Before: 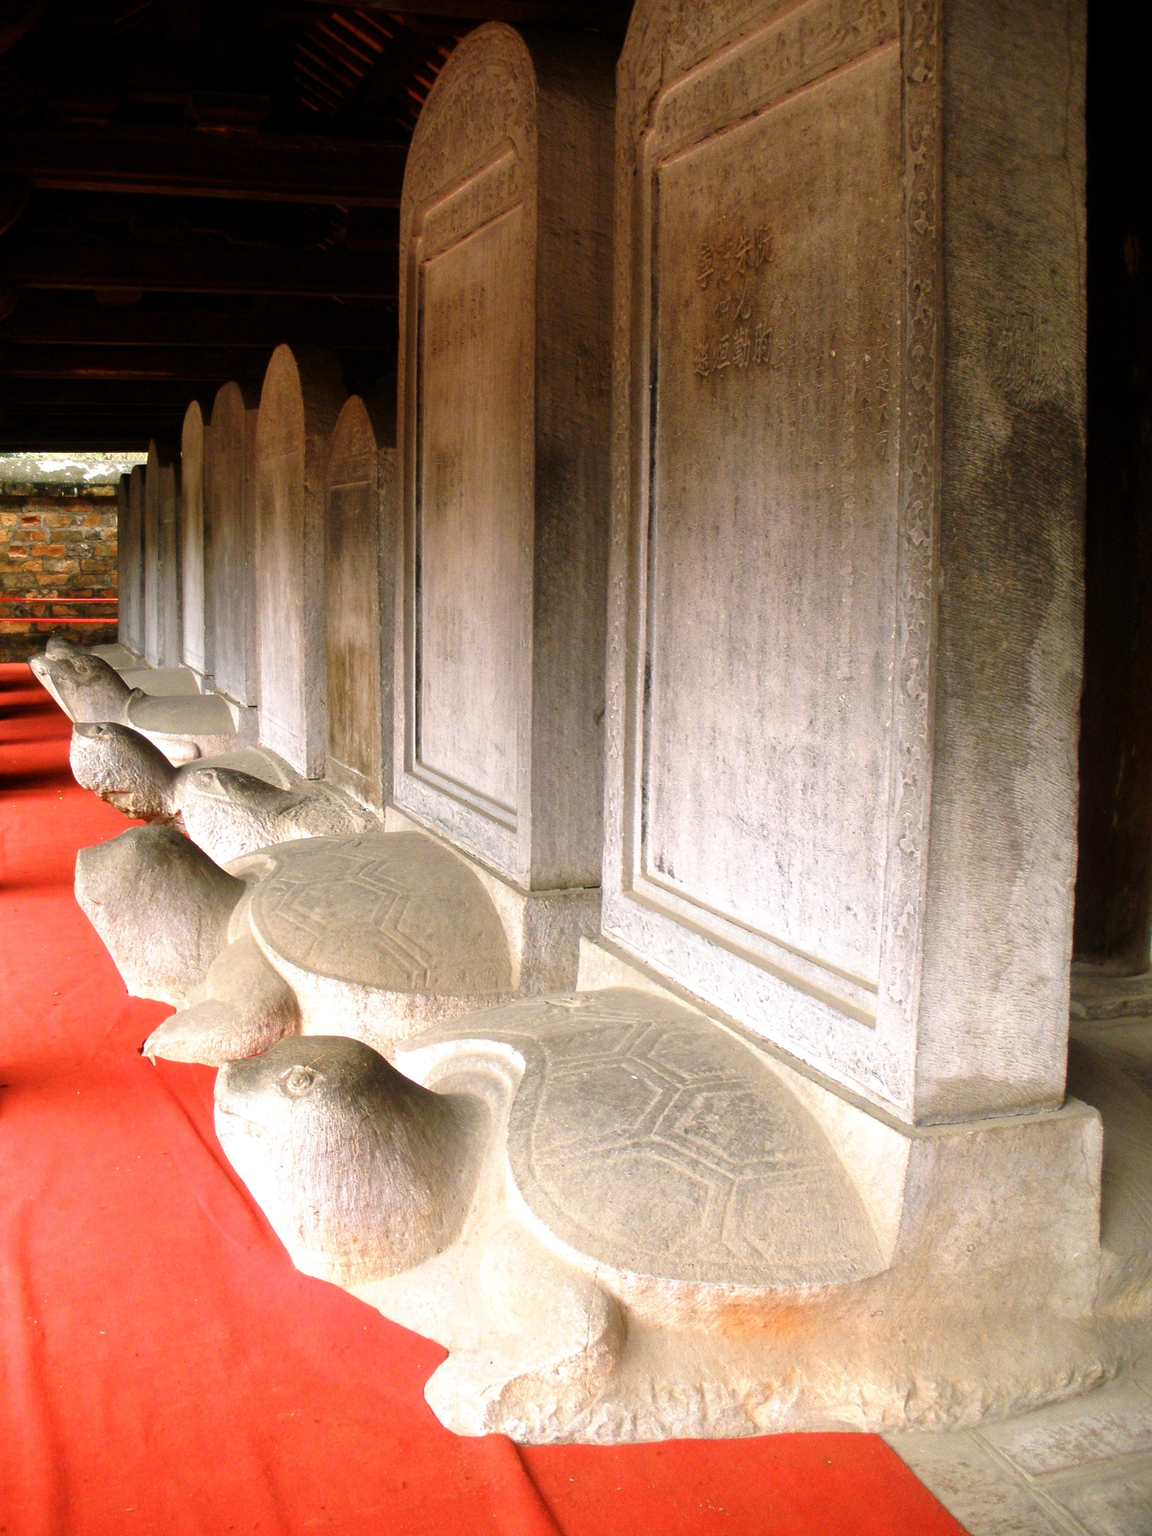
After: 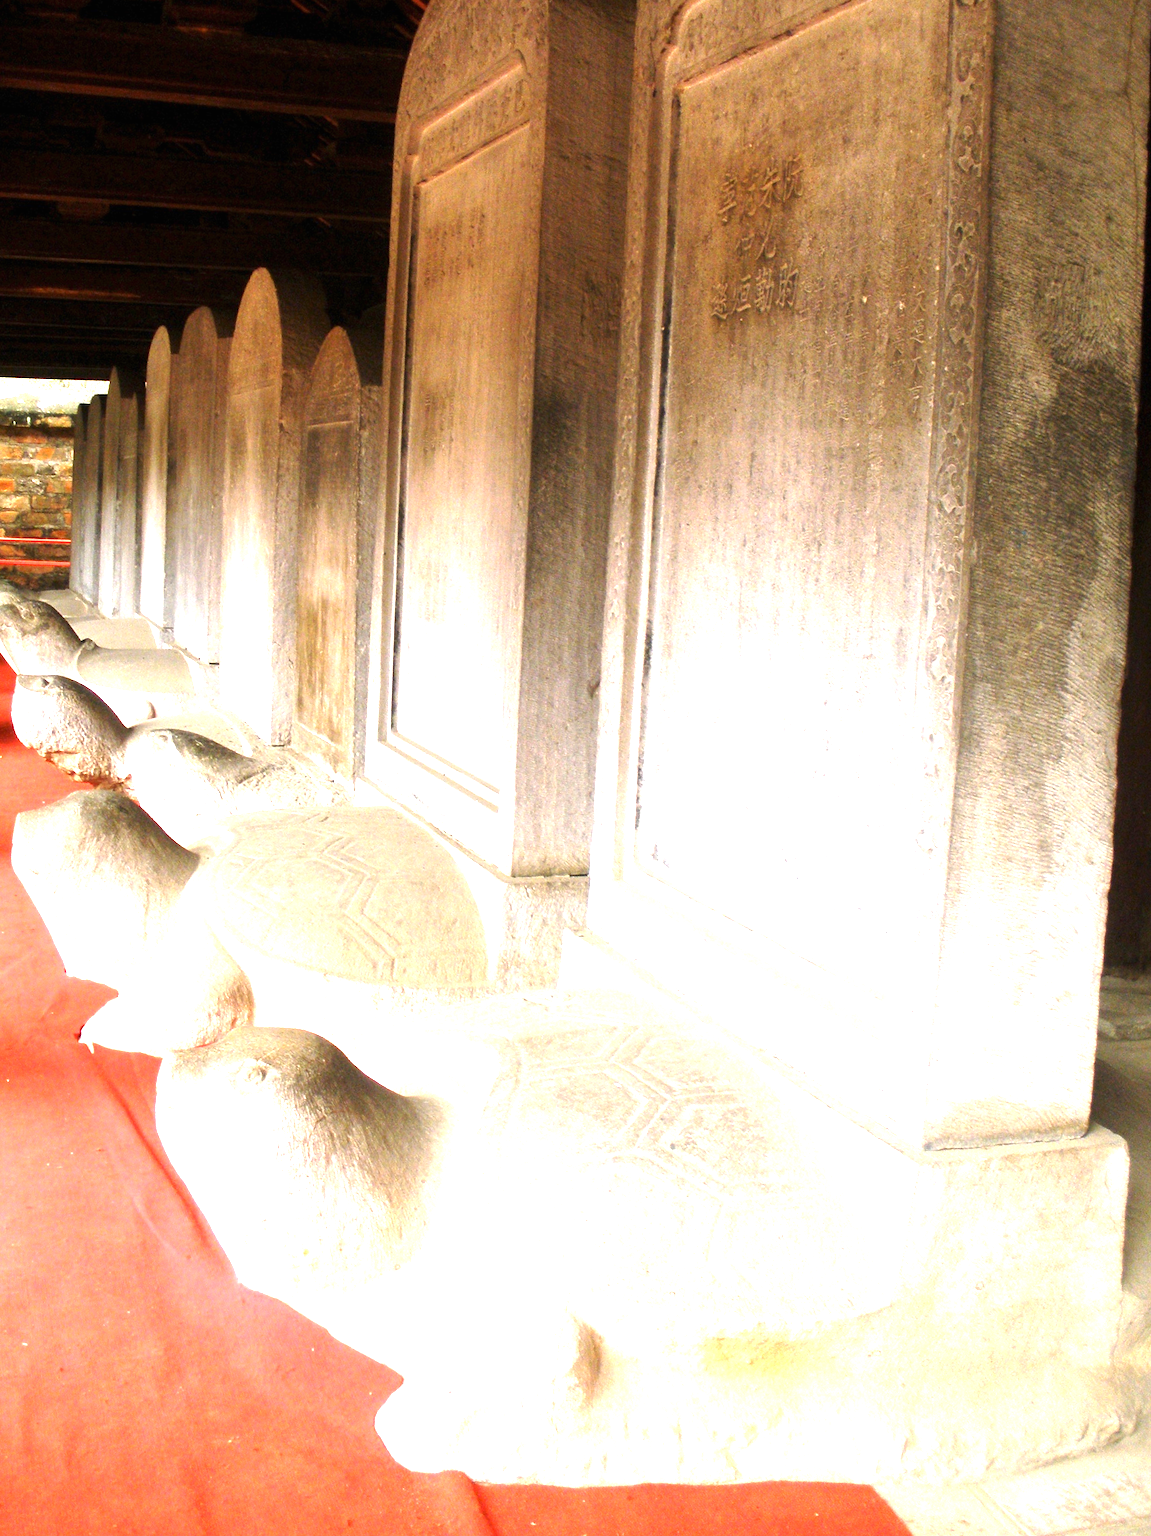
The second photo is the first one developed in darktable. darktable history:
crop and rotate: angle -2.06°, left 3.134%, top 3.79%, right 1.461%, bottom 0.715%
exposure: black level correction 0, exposure 1.405 EV, compensate highlight preservation false
